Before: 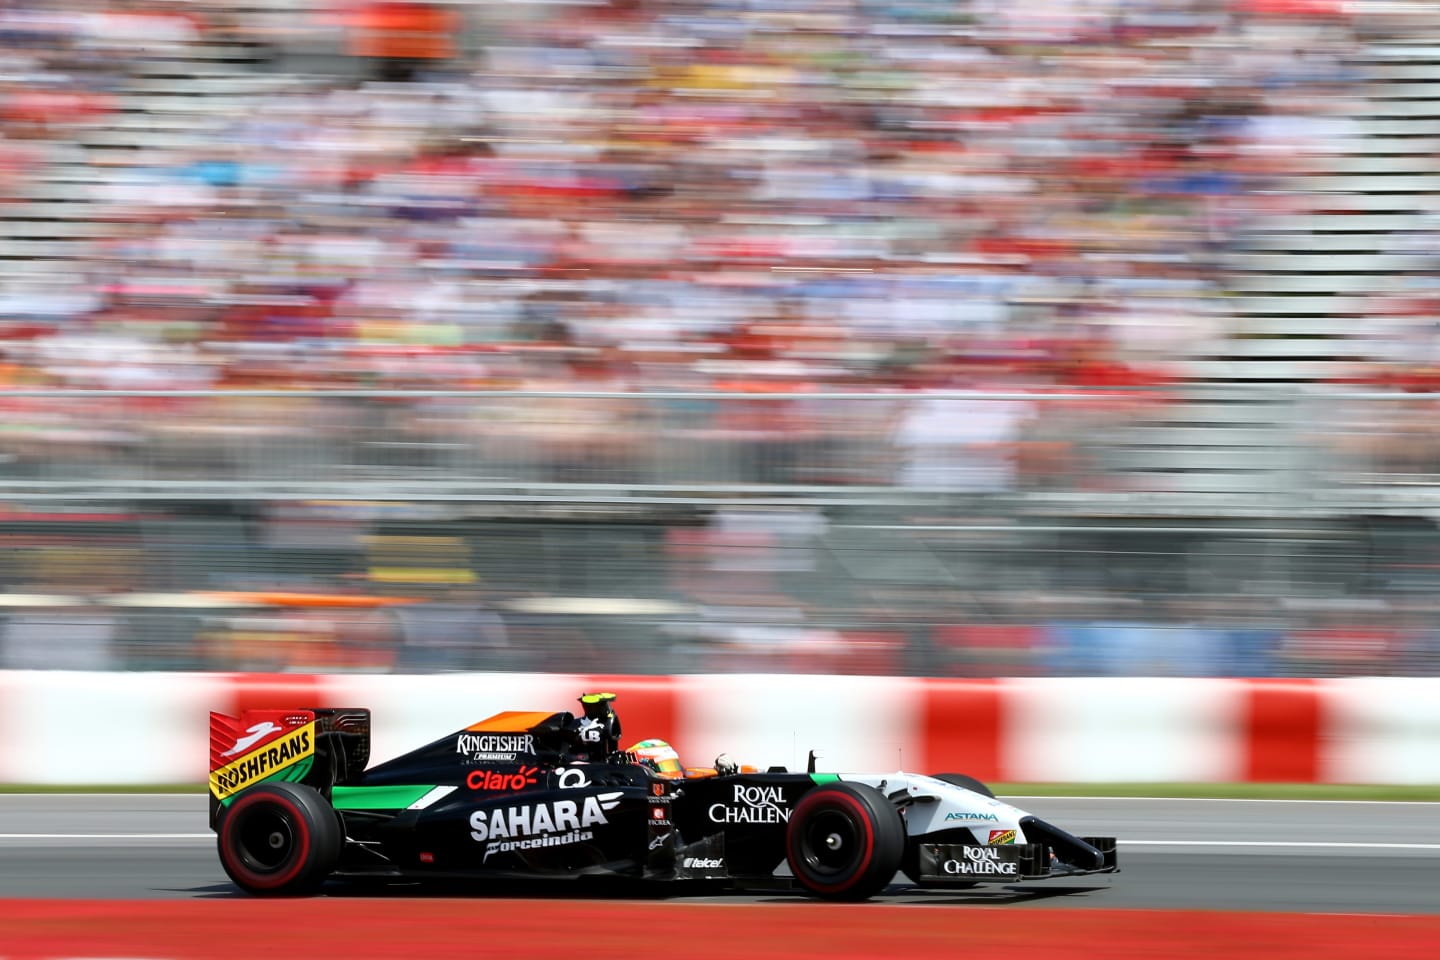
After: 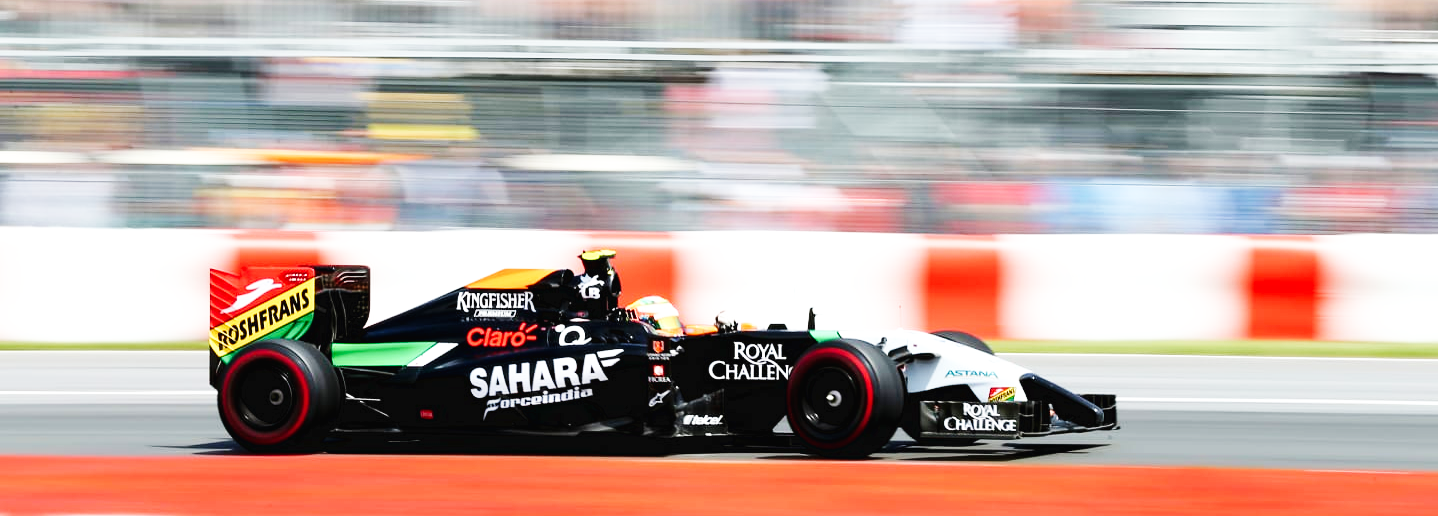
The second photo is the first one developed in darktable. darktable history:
base curve: curves: ch0 [(0, 0.003) (0.001, 0.002) (0.006, 0.004) (0.02, 0.022) (0.048, 0.086) (0.094, 0.234) (0.162, 0.431) (0.258, 0.629) (0.385, 0.8) (0.548, 0.918) (0.751, 0.988) (1, 1)], preserve colors none
crop and rotate: top 46.219%, right 0.092%
color balance rgb: linear chroma grading › global chroma -15.594%, perceptual saturation grading › global saturation 0.565%, global vibrance 25.477%
